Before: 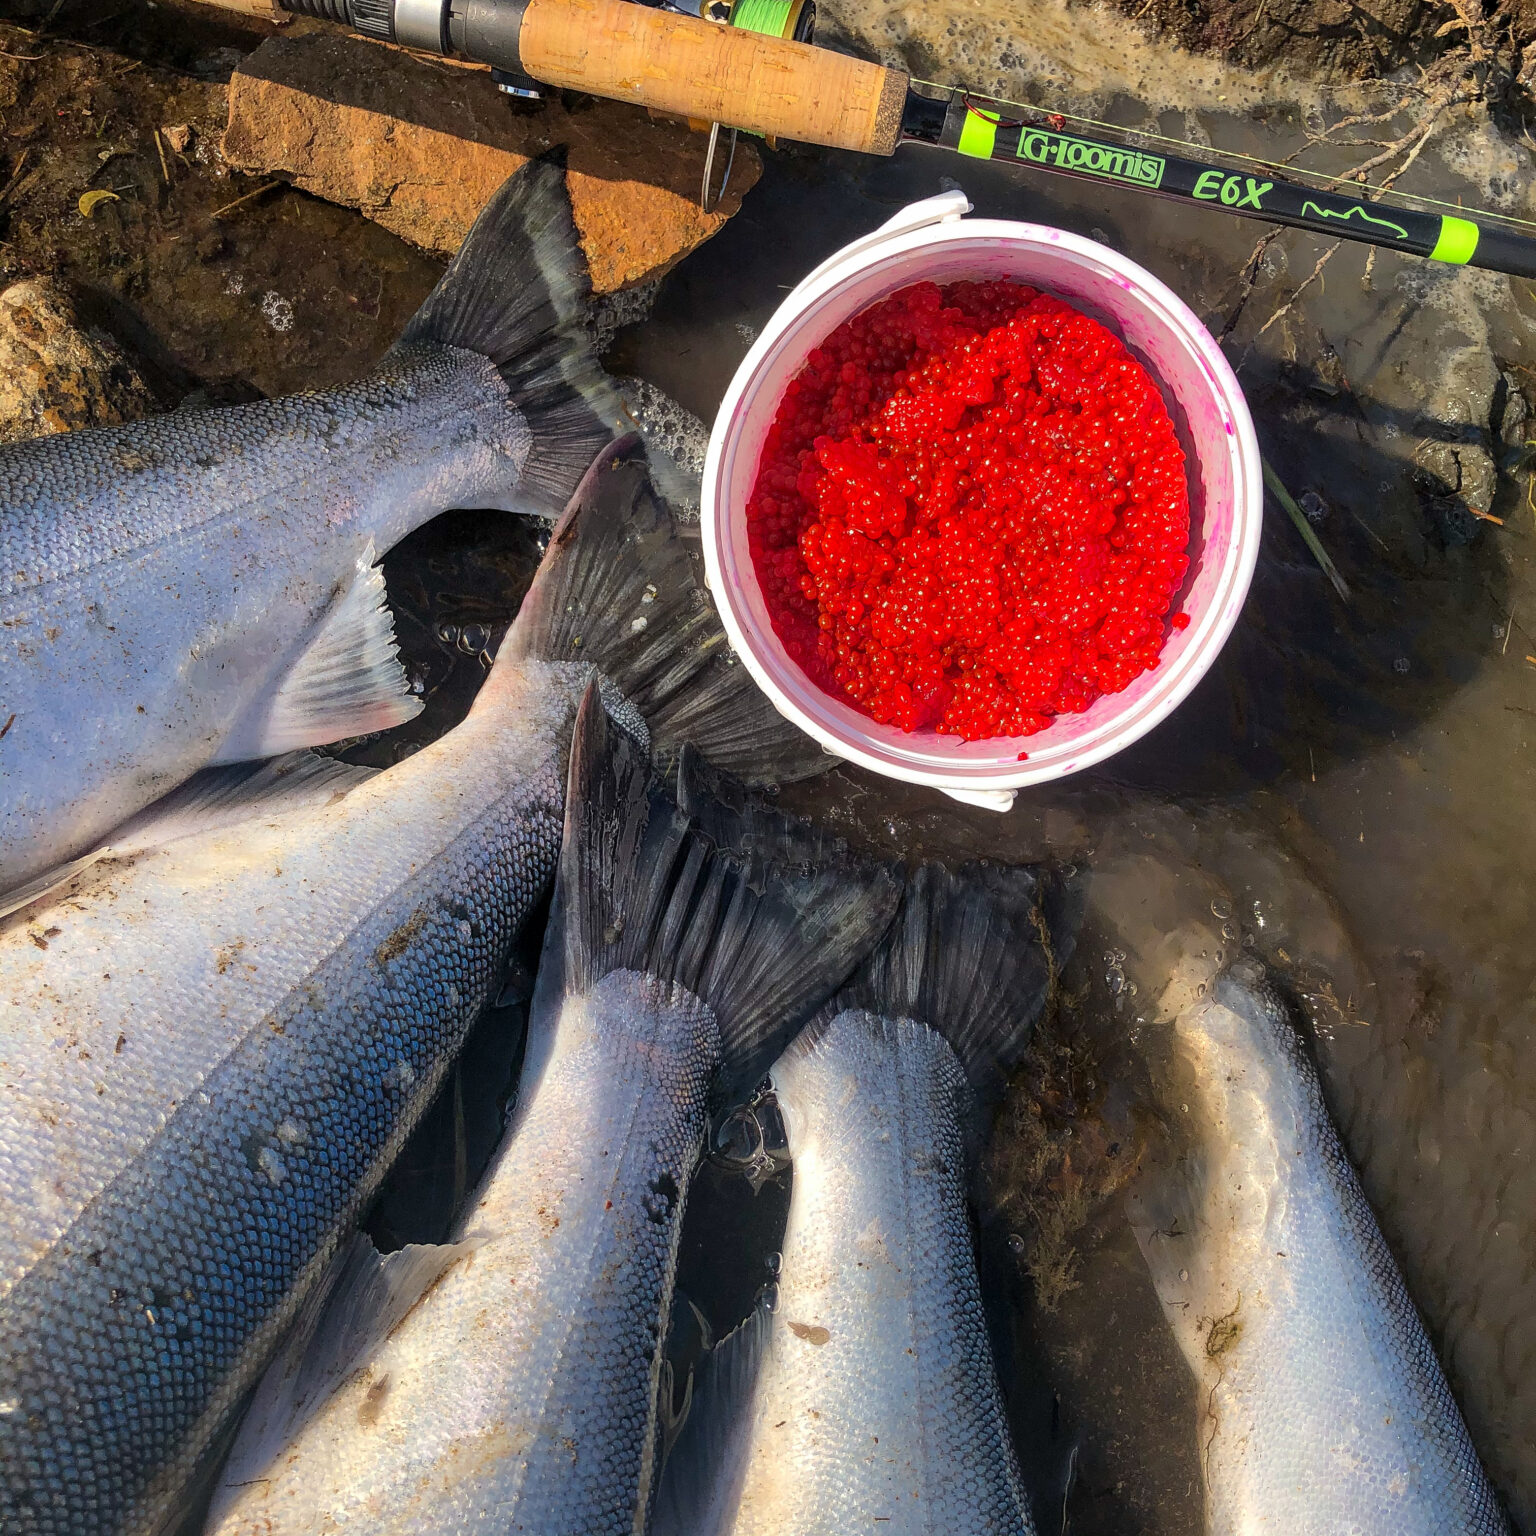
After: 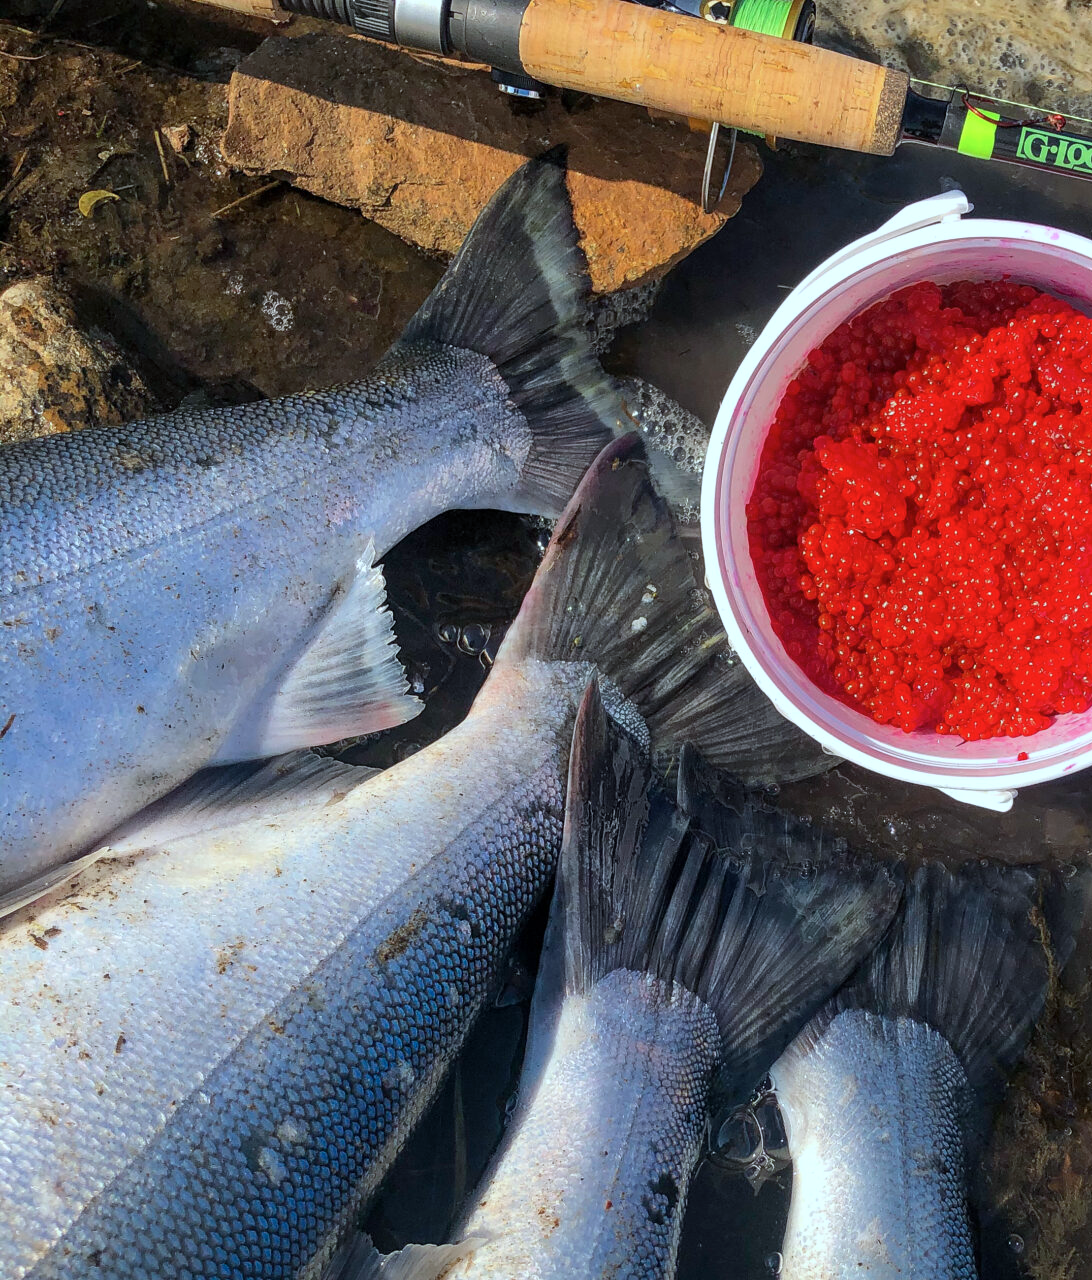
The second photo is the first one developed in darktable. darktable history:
color calibration: illuminant F (fluorescent), F source F9 (Cool White Deluxe 4150 K) – high CRI, x 0.374, y 0.373, temperature 4158.34 K
crop: right 28.885%, bottom 16.626%
